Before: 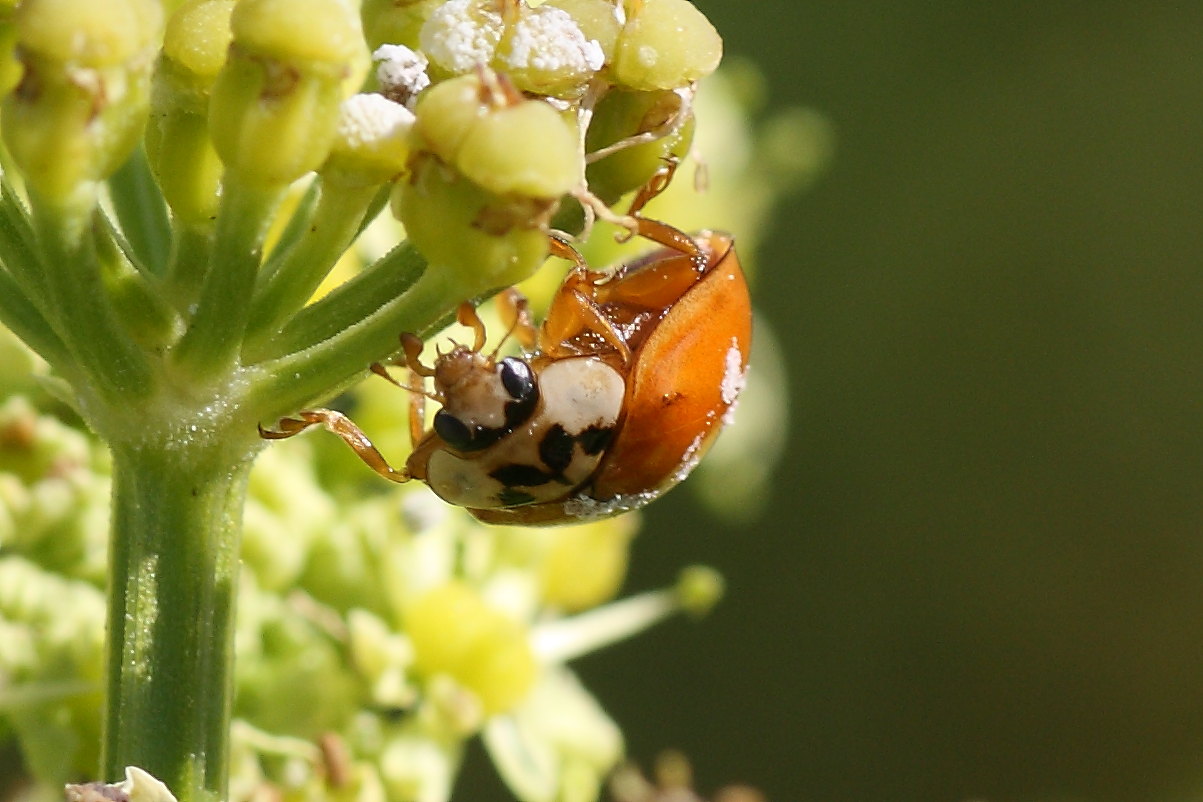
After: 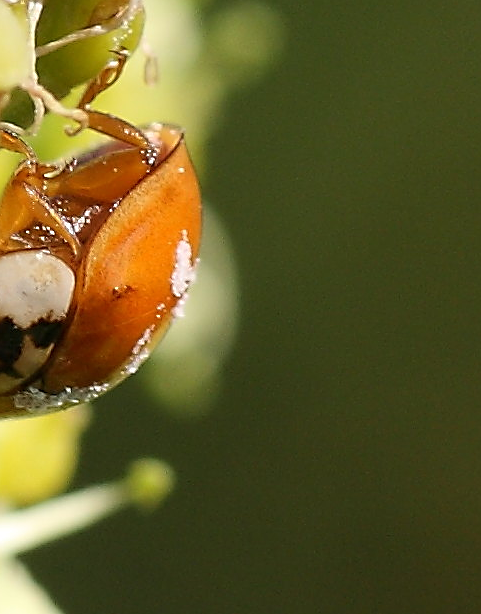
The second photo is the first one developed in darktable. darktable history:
crop: left 45.761%, top 13.456%, right 14.202%, bottom 9.886%
sharpen: on, module defaults
